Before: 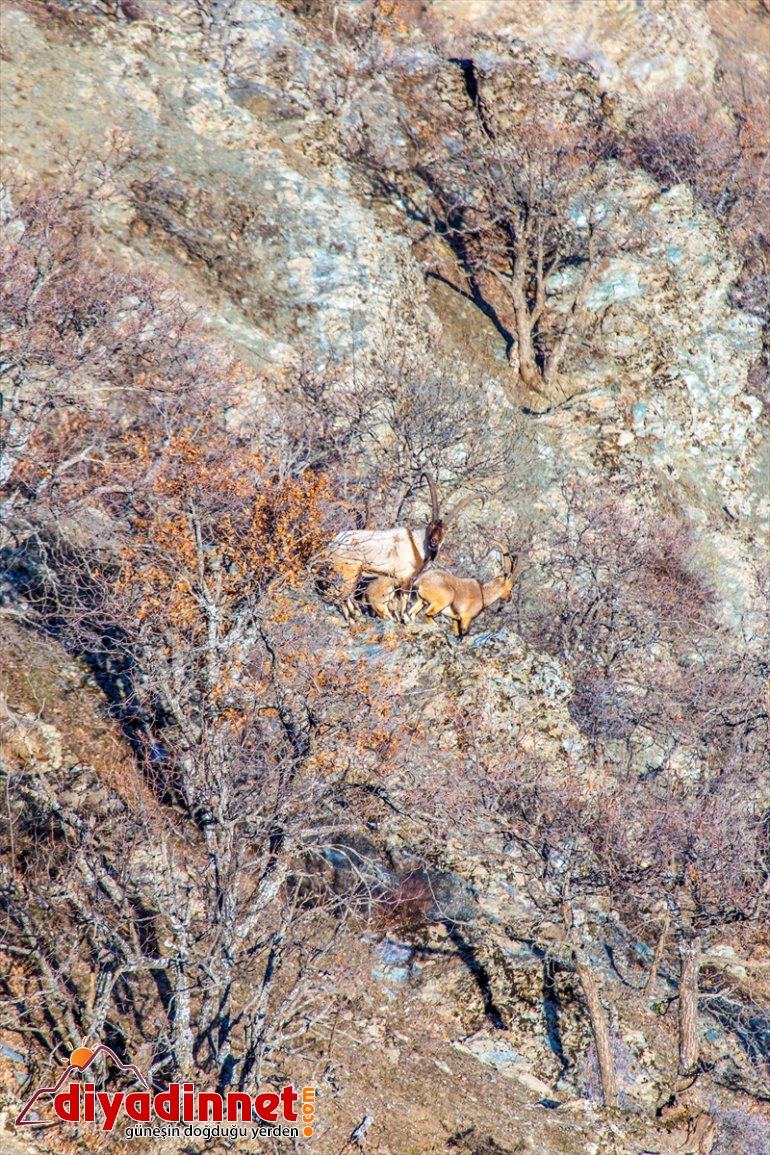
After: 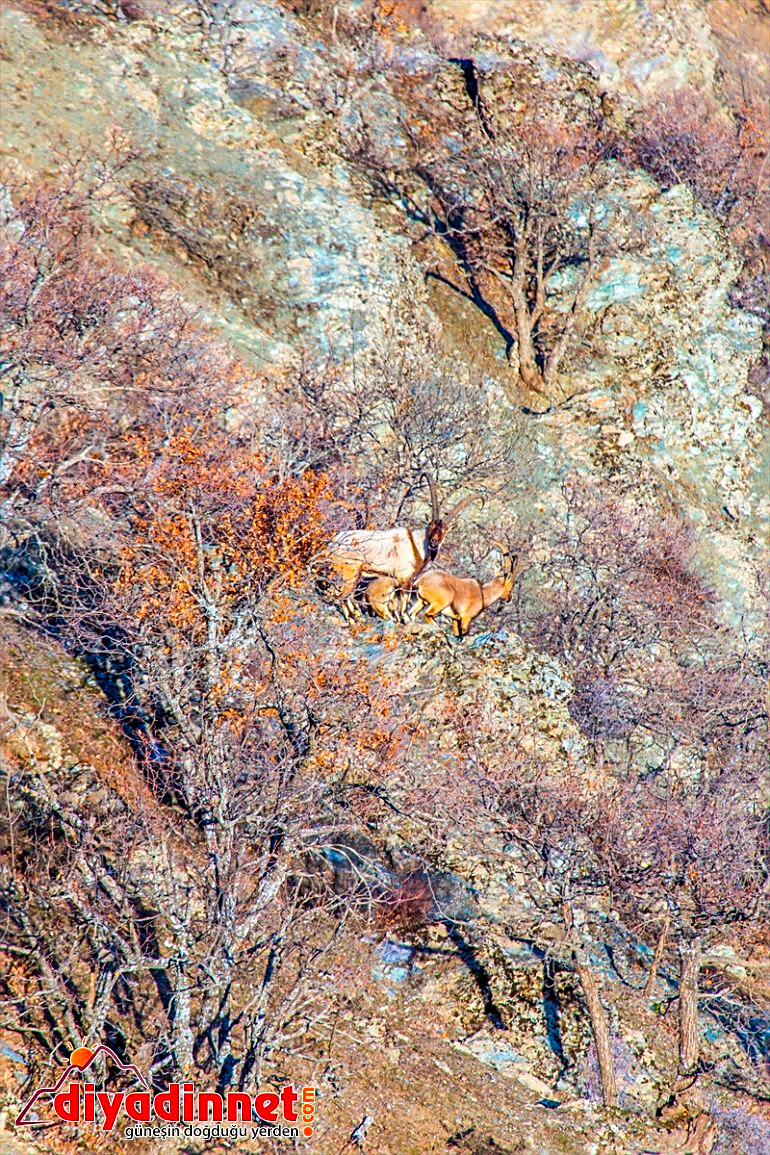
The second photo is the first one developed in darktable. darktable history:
color contrast: green-magenta contrast 1.69, blue-yellow contrast 1.49
sharpen: on, module defaults
